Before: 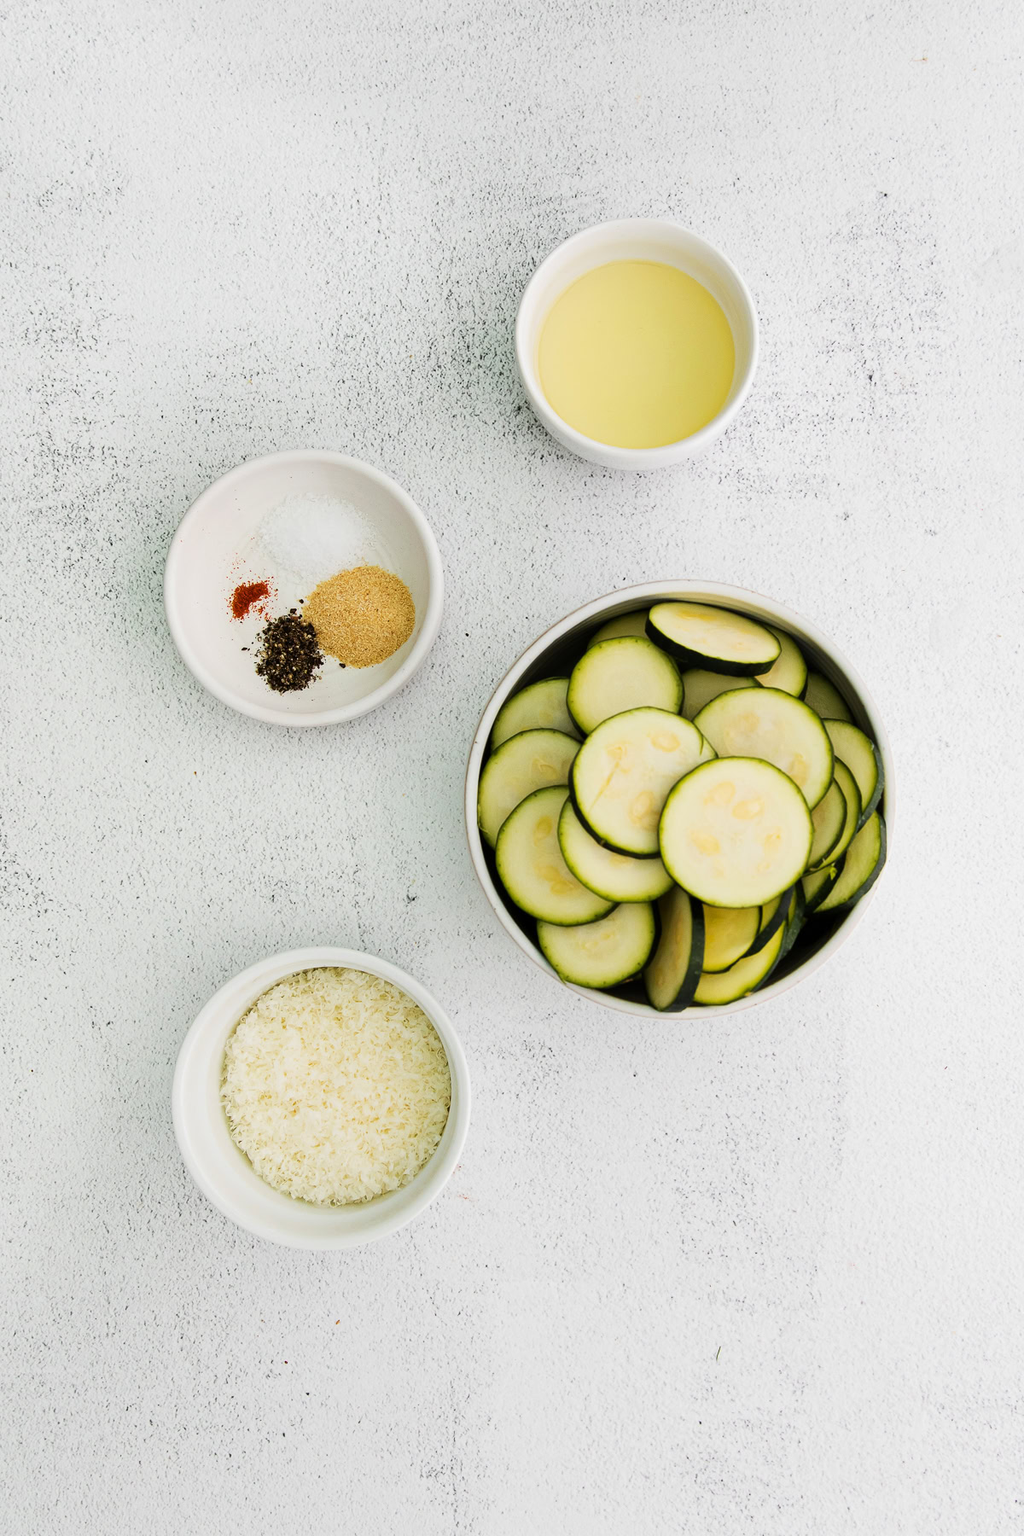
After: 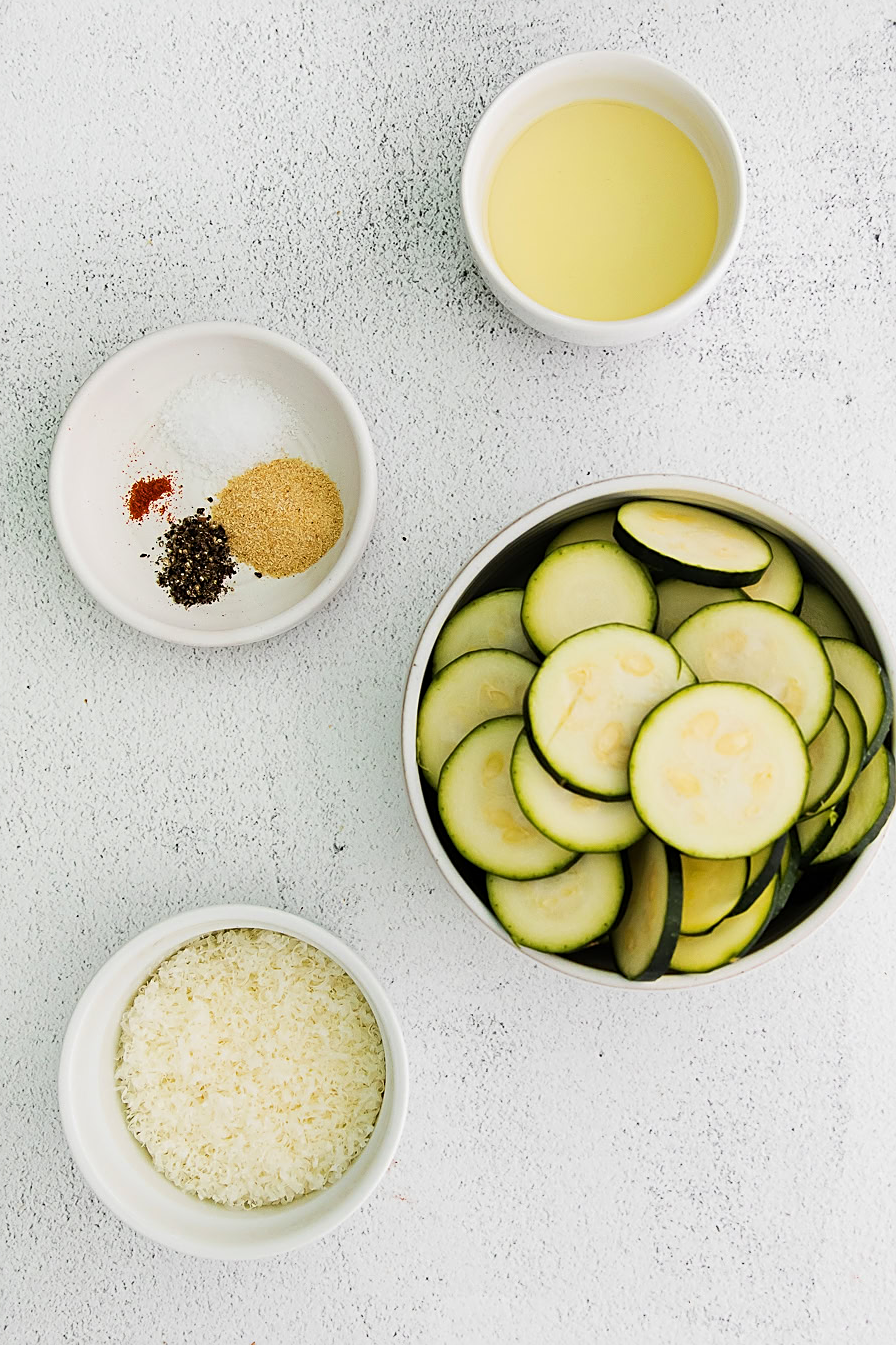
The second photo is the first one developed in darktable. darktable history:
sharpen: on, module defaults
crop and rotate: left 11.956%, top 11.411%, right 13.342%, bottom 13.838%
